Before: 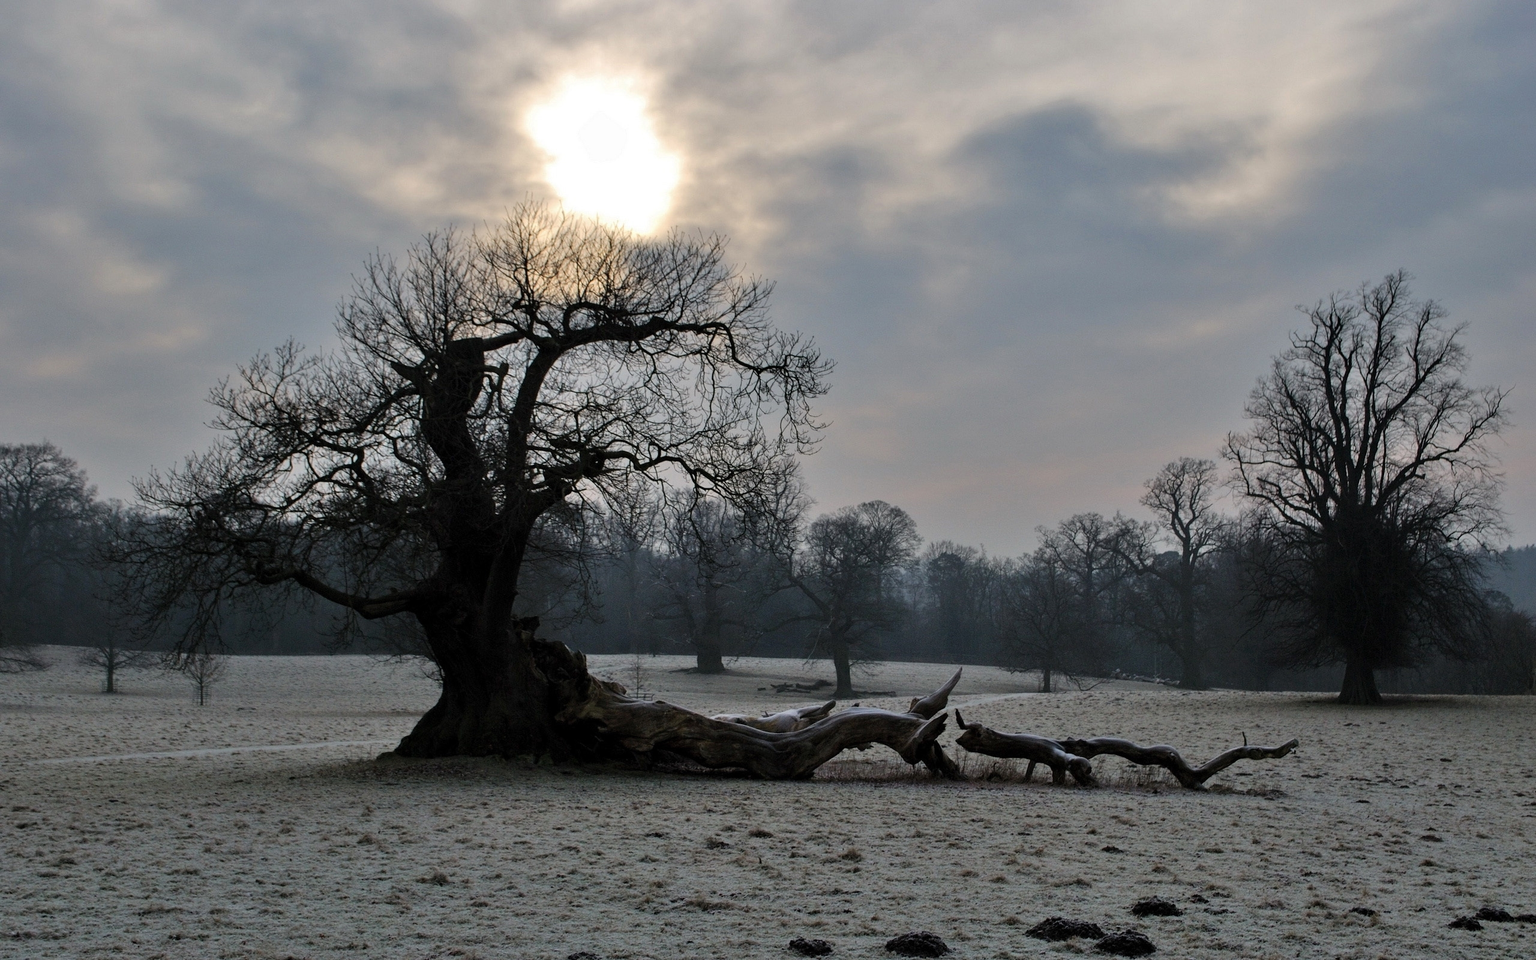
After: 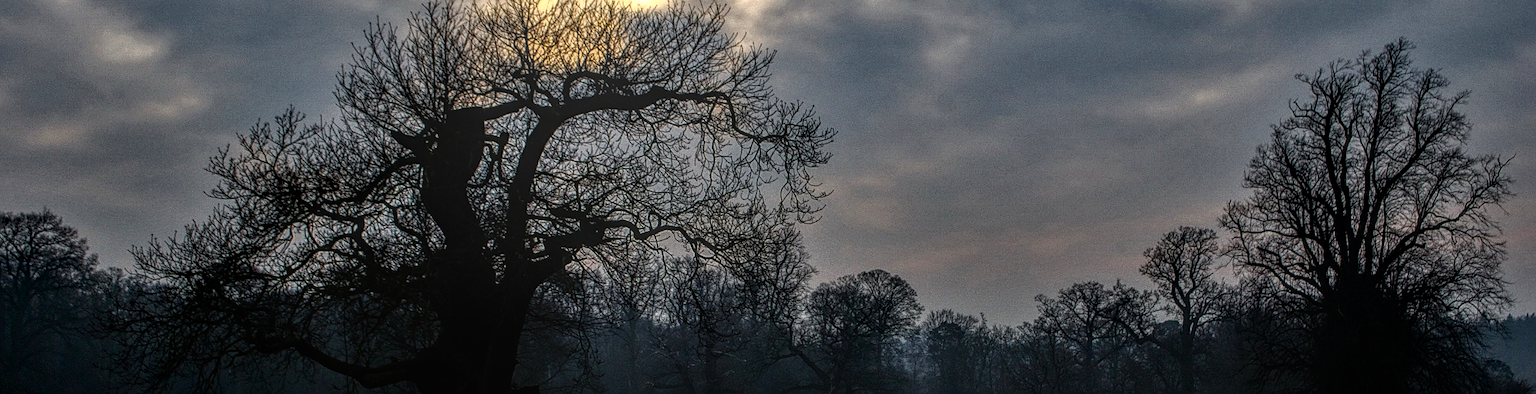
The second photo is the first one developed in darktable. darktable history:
exposure: exposure 0.294 EV, compensate exposure bias true, compensate highlight preservation false
crop and rotate: top 24.102%, bottom 34.823%
color balance rgb: shadows fall-off 298.785%, white fulcrum 1.99 EV, highlights fall-off 299.32%, linear chroma grading › global chroma 9.729%, perceptual saturation grading › global saturation 25.276%, perceptual brilliance grading › highlights 17.7%, perceptual brilliance grading › mid-tones 32.531%, perceptual brilliance grading › shadows -31.092%, mask middle-gray fulcrum 99.868%, global vibrance 25.072%, contrast gray fulcrum 38.252%, contrast 20.493%
levels: levels [0, 0.492, 0.984]
local contrast: highlights 0%, shadows 0%, detail 200%, midtone range 0.252
contrast brightness saturation: contrast 0.282
sharpen: on, module defaults
